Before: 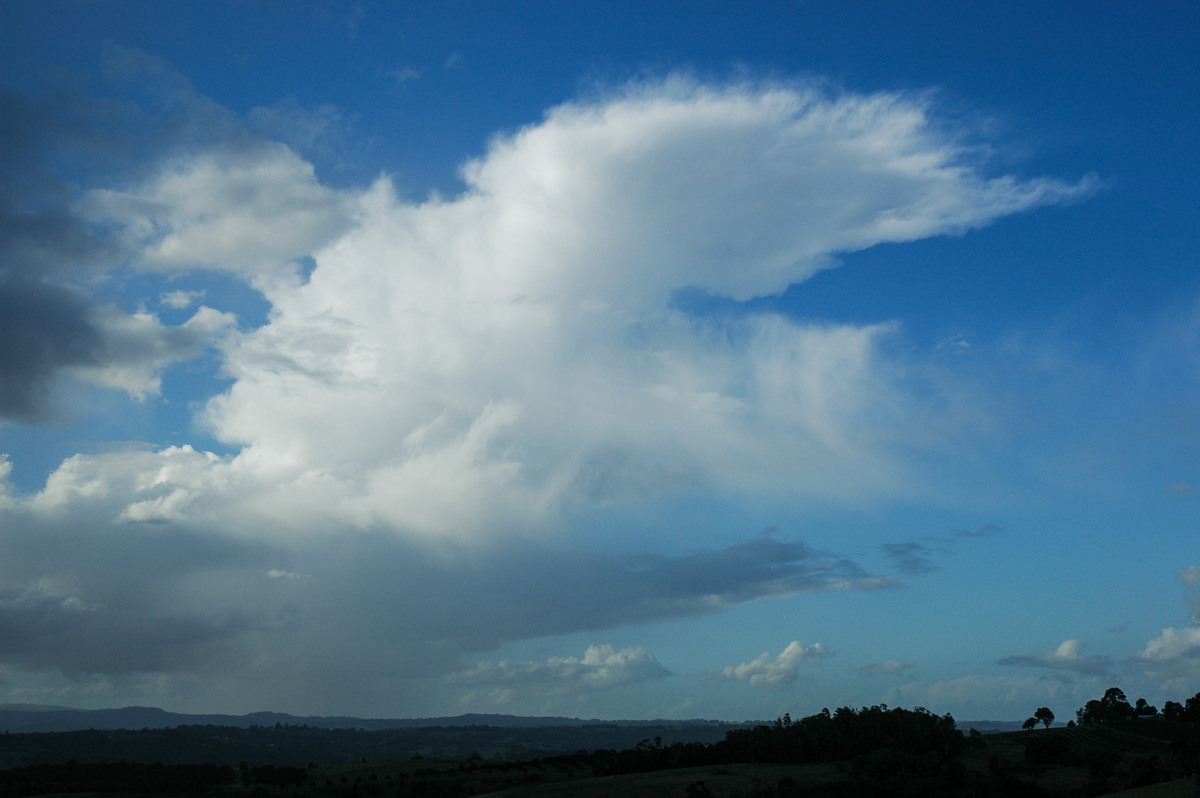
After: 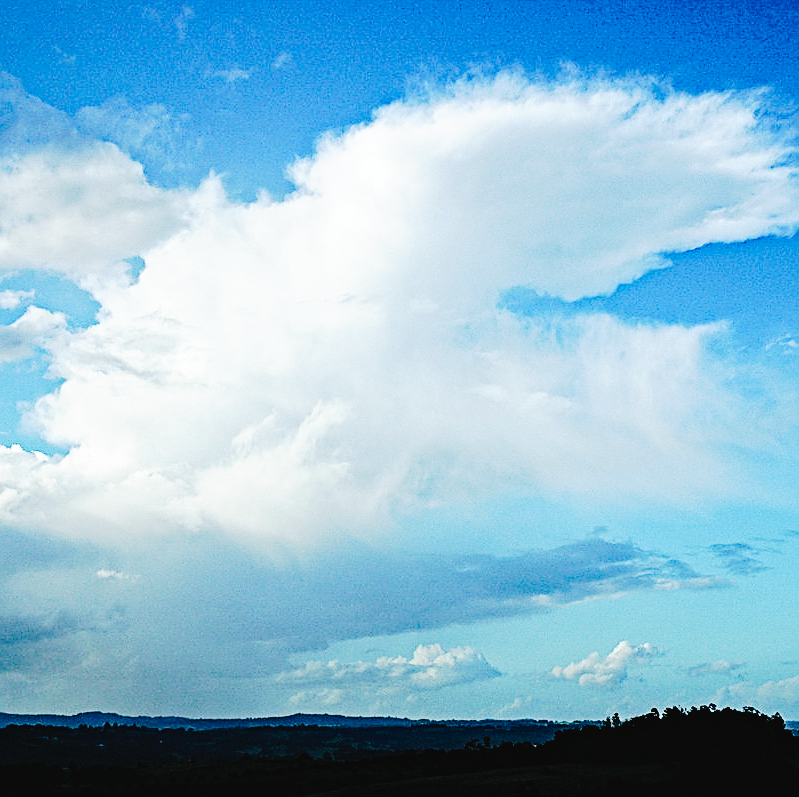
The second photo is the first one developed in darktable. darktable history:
white balance: emerald 1
color zones: curves: ch0 [(0.27, 0.396) (0.563, 0.504) (0.75, 0.5) (0.787, 0.307)]
base curve: curves: ch0 [(0, 0) (0.007, 0.004) (0.027, 0.03) (0.046, 0.07) (0.207, 0.54) (0.442, 0.872) (0.673, 0.972) (1, 1)], preserve colors none
sharpen: on, module defaults
tone curve: curves: ch0 [(0, 0) (0.003, 0.026) (0.011, 0.03) (0.025, 0.038) (0.044, 0.046) (0.069, 0.055) (0.1, 0.075) (0.136, 0.114) (0.177, 0.158) (0.224, 0.215) (0.277, 0.296) (0.335, 0.386) (0.399, 0.479) (0.468, 0.568) (0.543, 0.637) (0.623, 0.707) (0.709, 0.773) (0.801, 0.834) (0.898, 0.896) (1, 1)], preserve colors none
haze removal: strength 0.29, distance 0.25, compatibility mode true, adaptive false
contrast equalizer: octaves 7, y [[0.502, 0.517, 0.543, 0.576, 0.611, 0.631], [0.5 ×6], [0.5 ×6], [0 ×6], [0 ×6]]
crop and rotate: left 14.292%, right 19.041%
